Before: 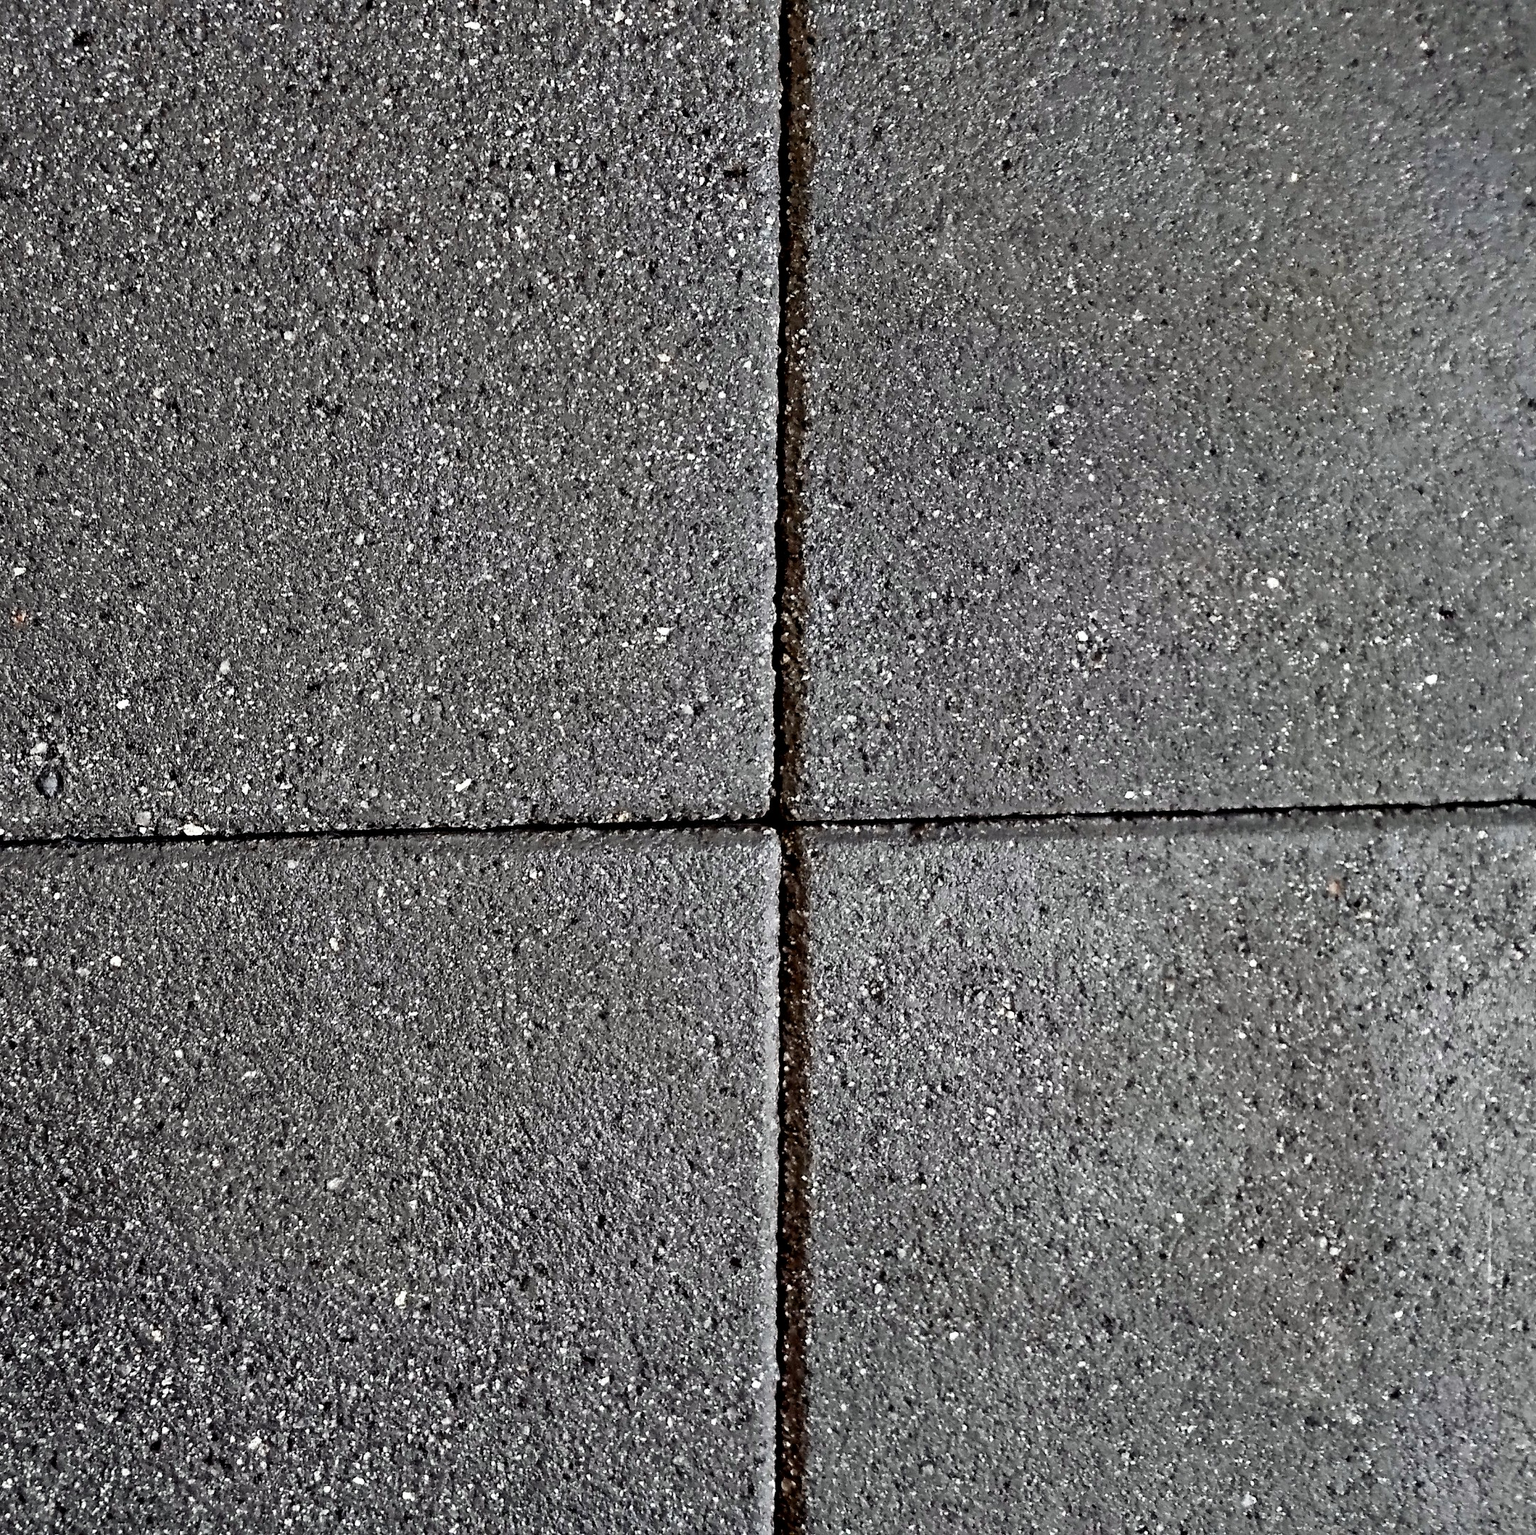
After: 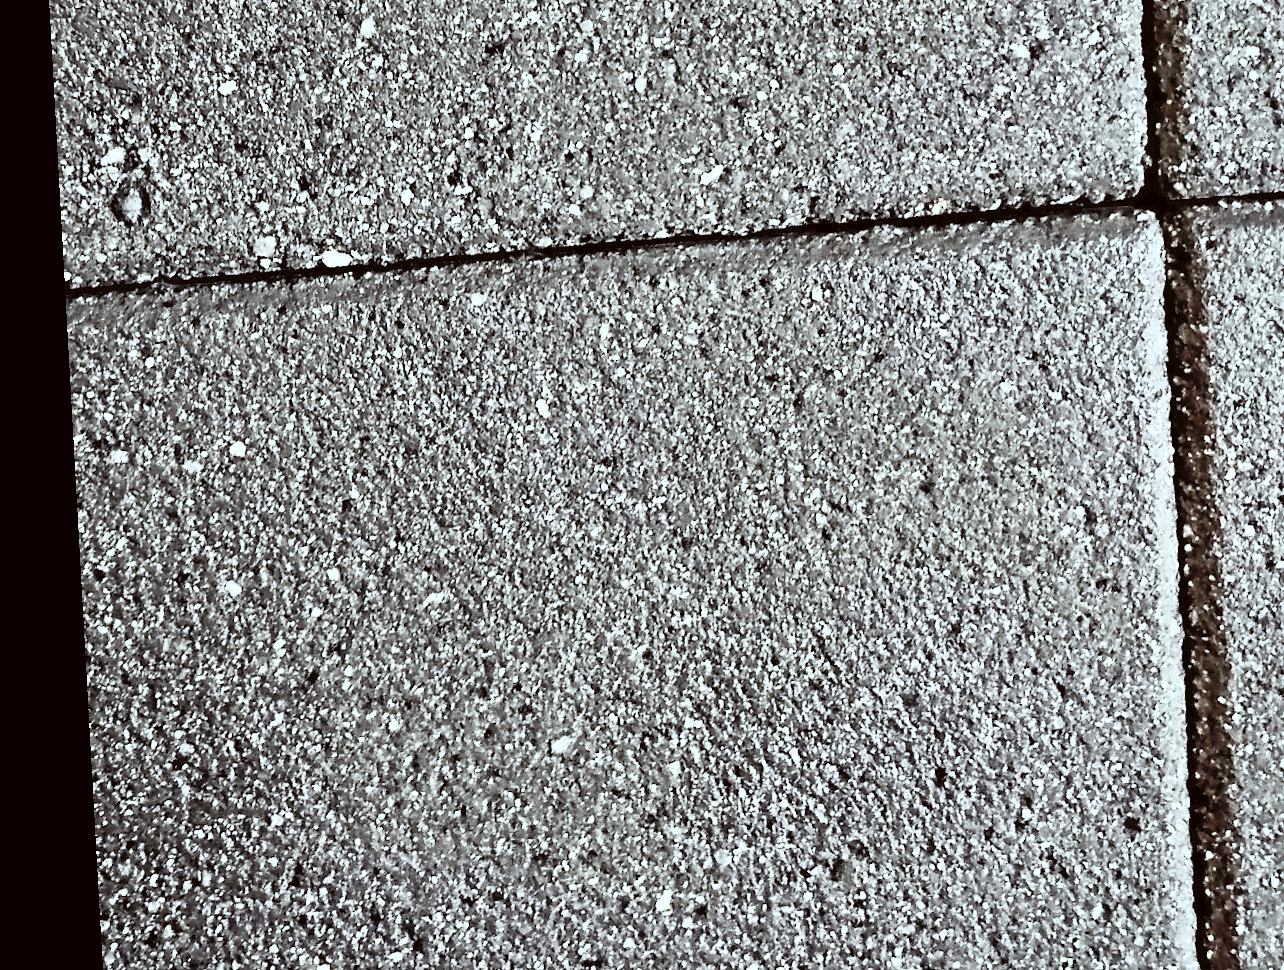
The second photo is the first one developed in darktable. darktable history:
rotate and perspective: rotation -3.18°, automatic cropping off
color correction: highlights a* -4.98, highlights b* -3.76, shadows a* 3.83, shadows b* 4.08
crop: top 44.483%, right 43.593%, bottom 12.892%
contrast brightness saturation: contrast 0.43, brightness 0.56, saturation -0.19
